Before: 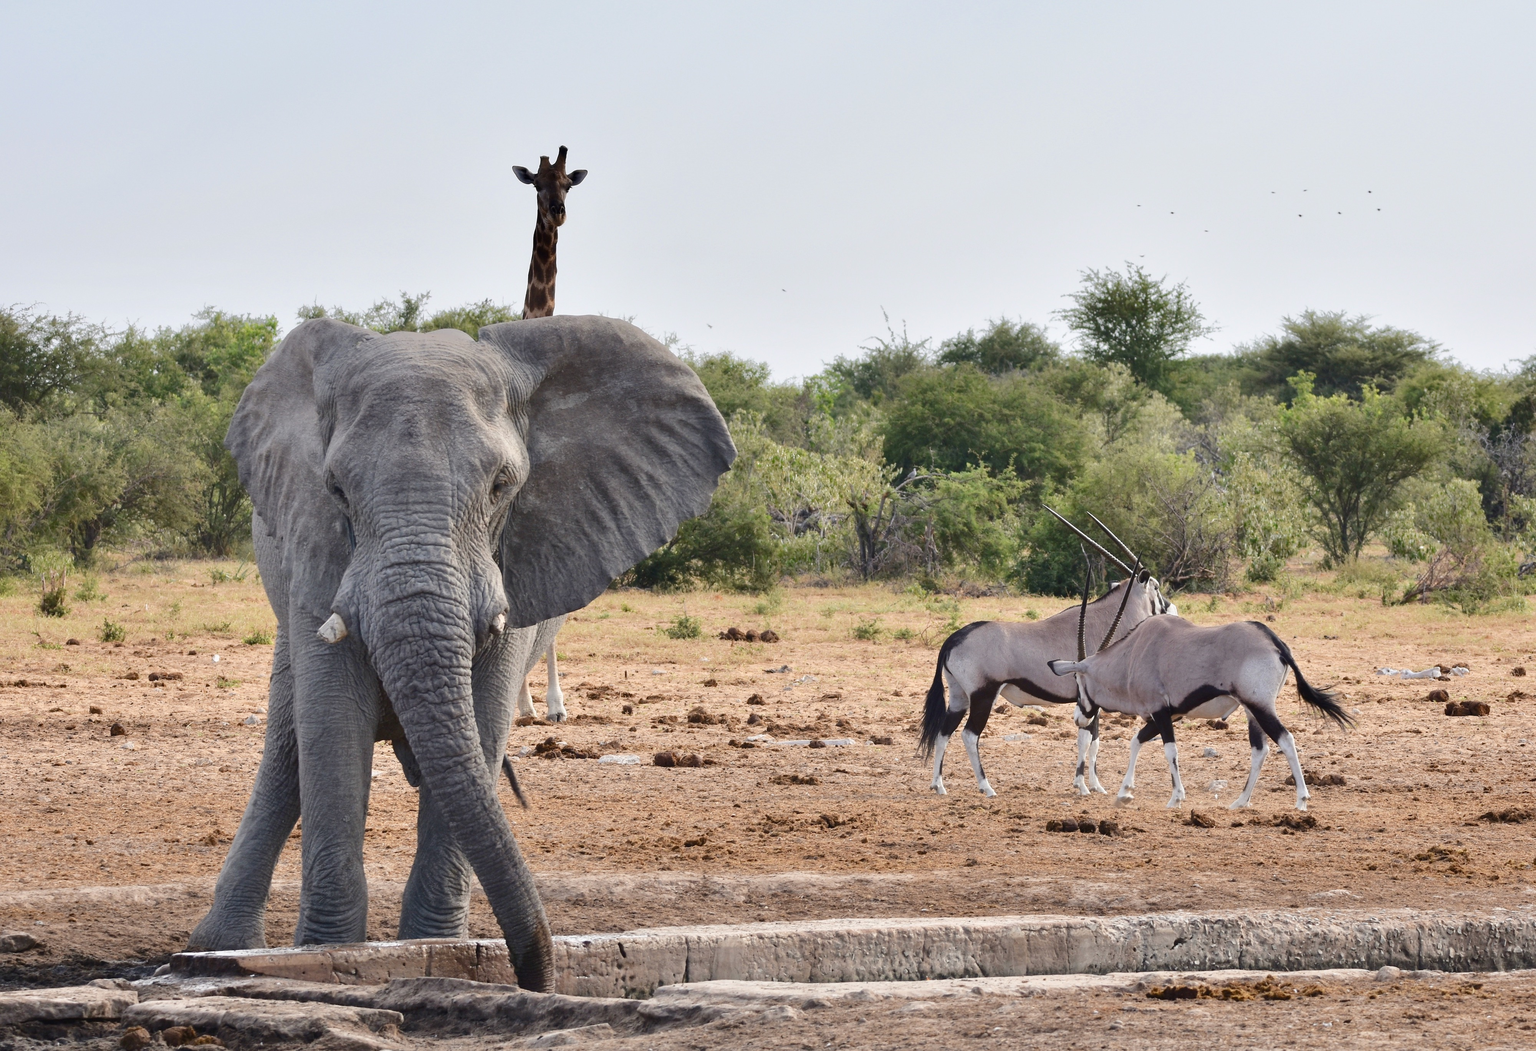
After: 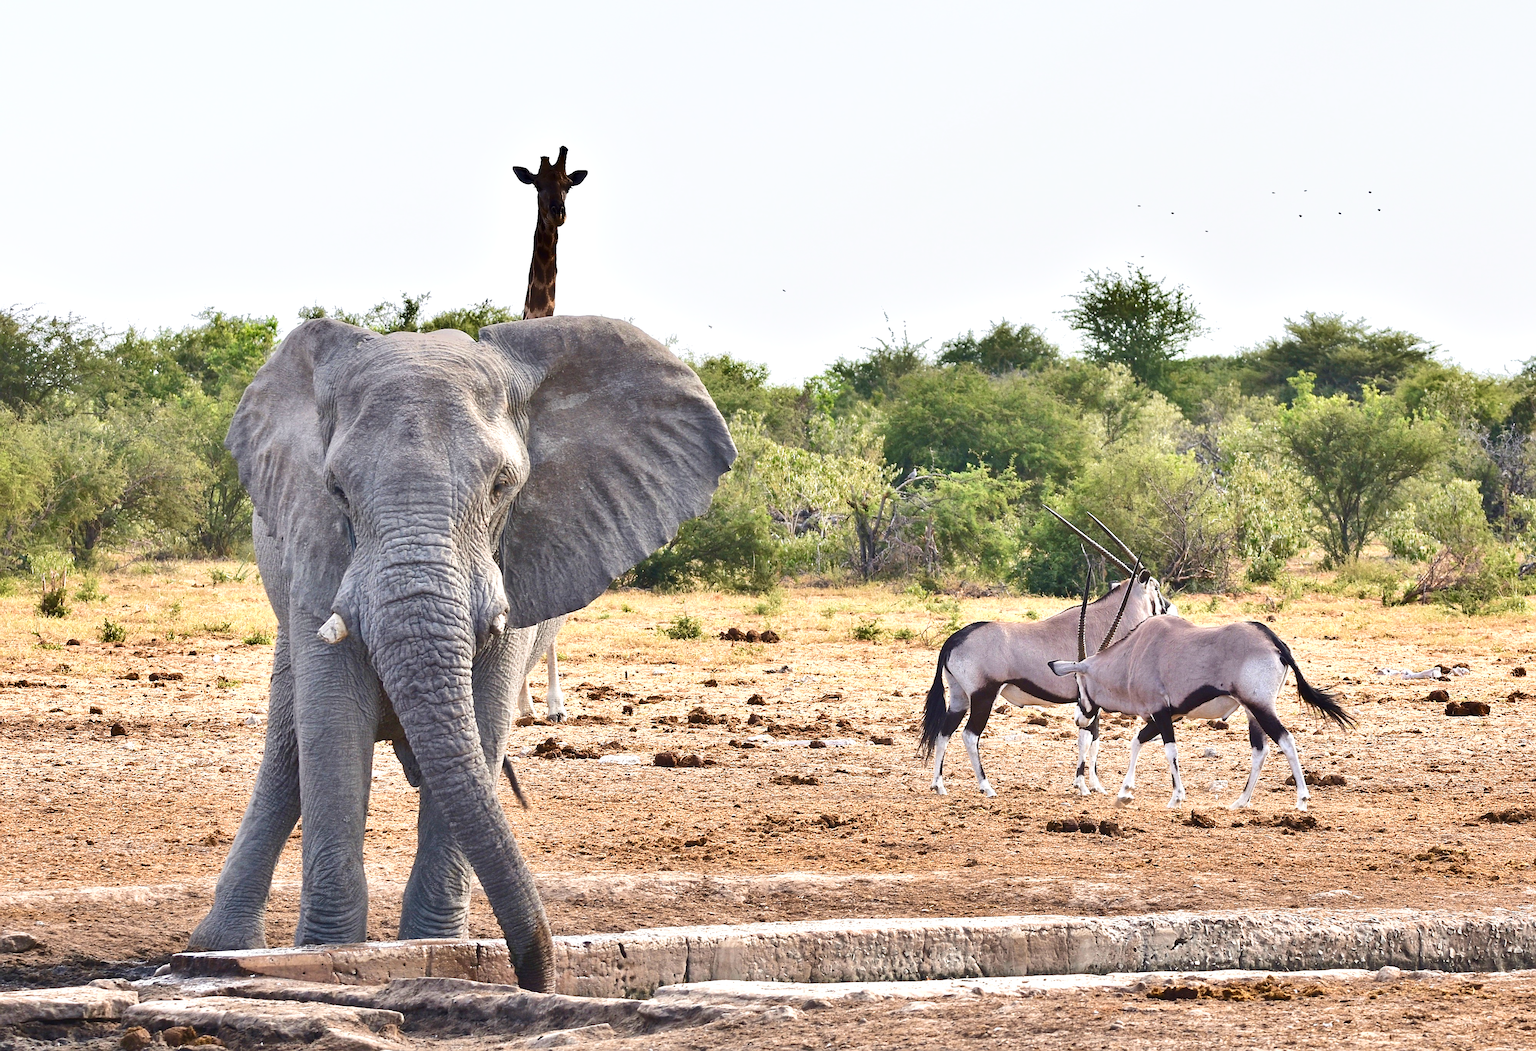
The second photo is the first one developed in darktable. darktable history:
shadows and highlights: low approximation 0.01, soften with gaussian
velvia: on, module defaults
exposure: exposure 0.762 EV, compensate highlight preservation false
sharpen: amount 0.569
